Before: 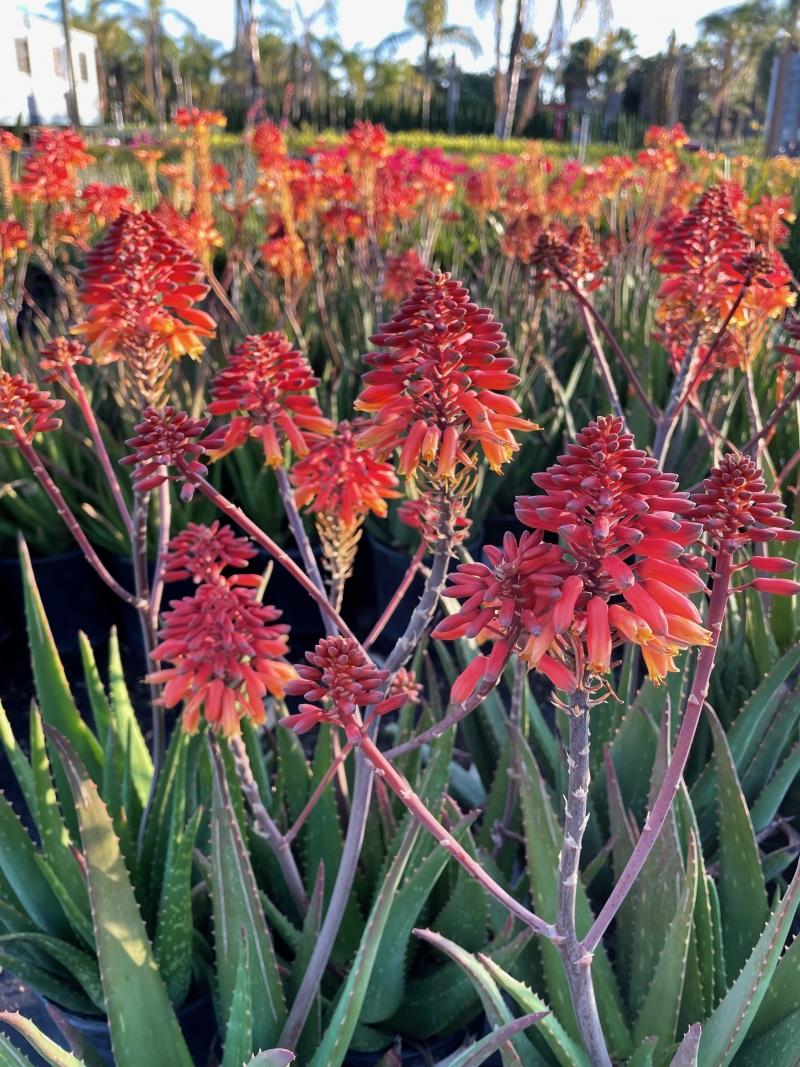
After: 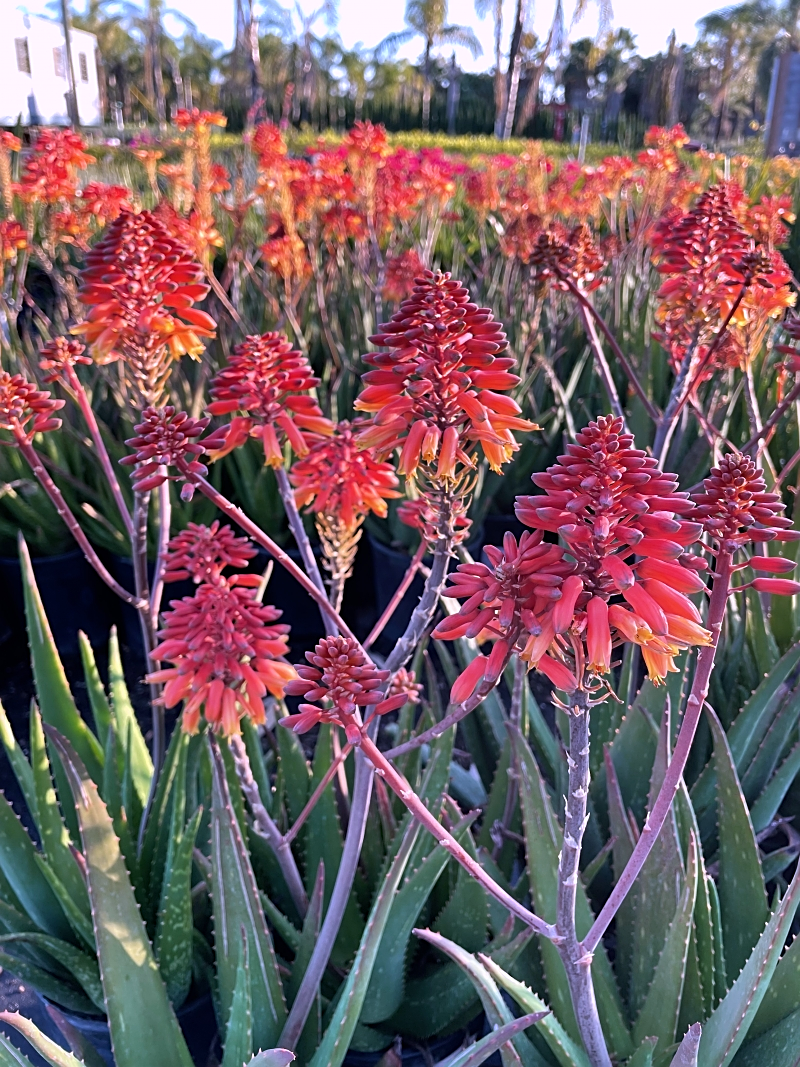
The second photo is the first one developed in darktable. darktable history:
white balance: red 1.042, blue 1.17
sharpen: on, module defaults
